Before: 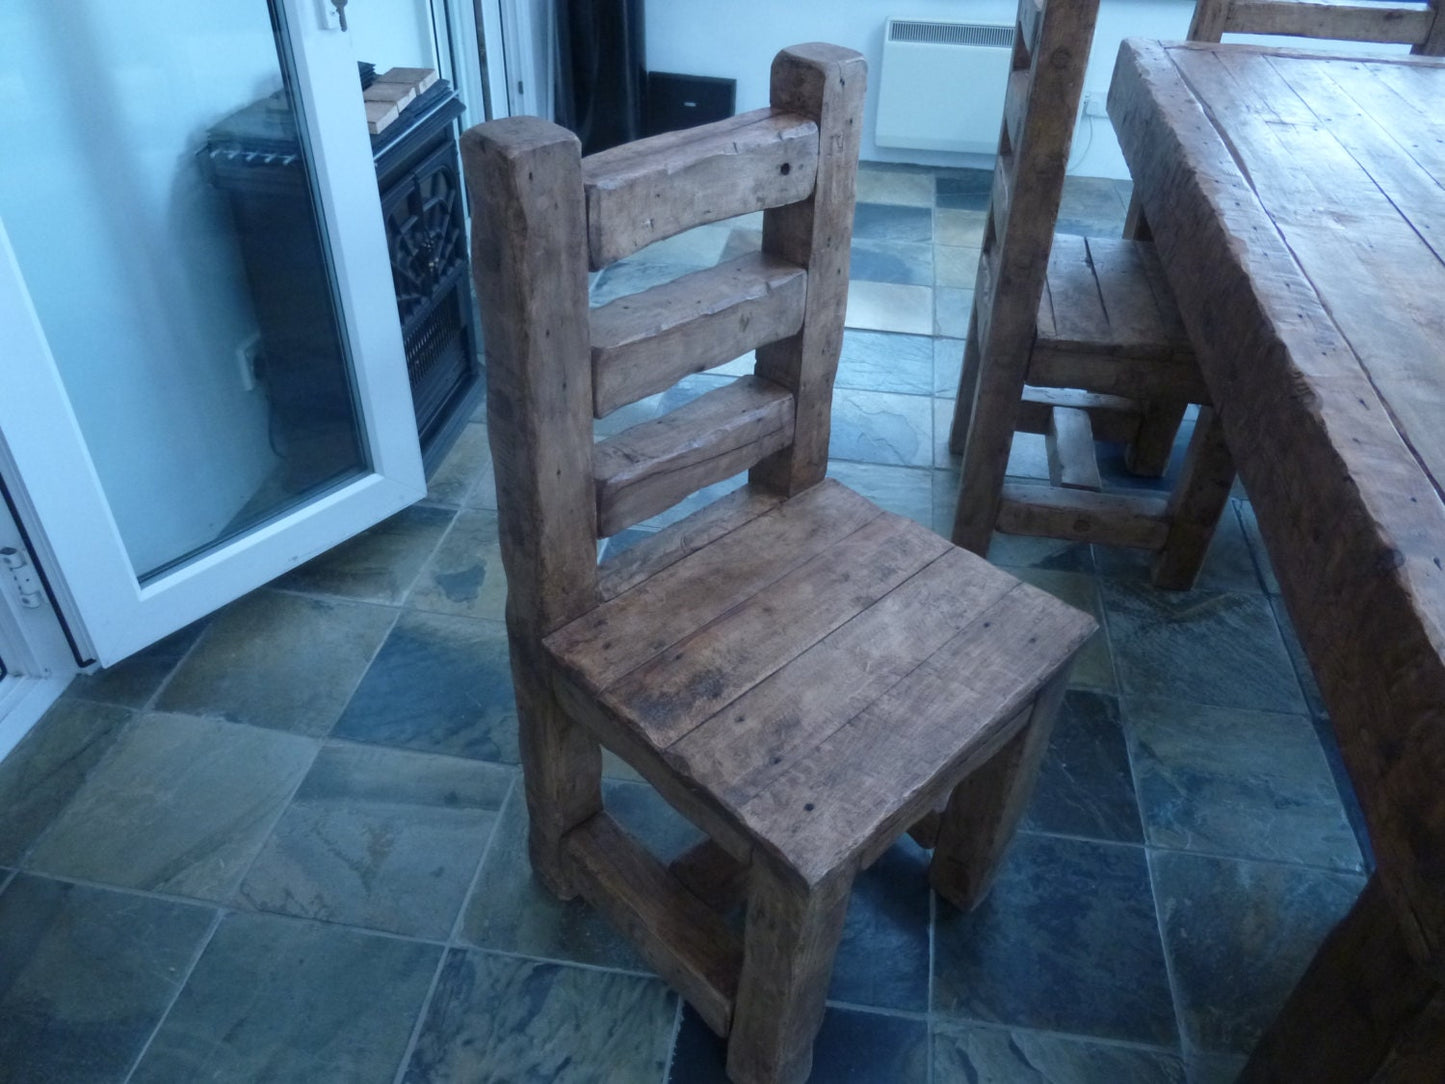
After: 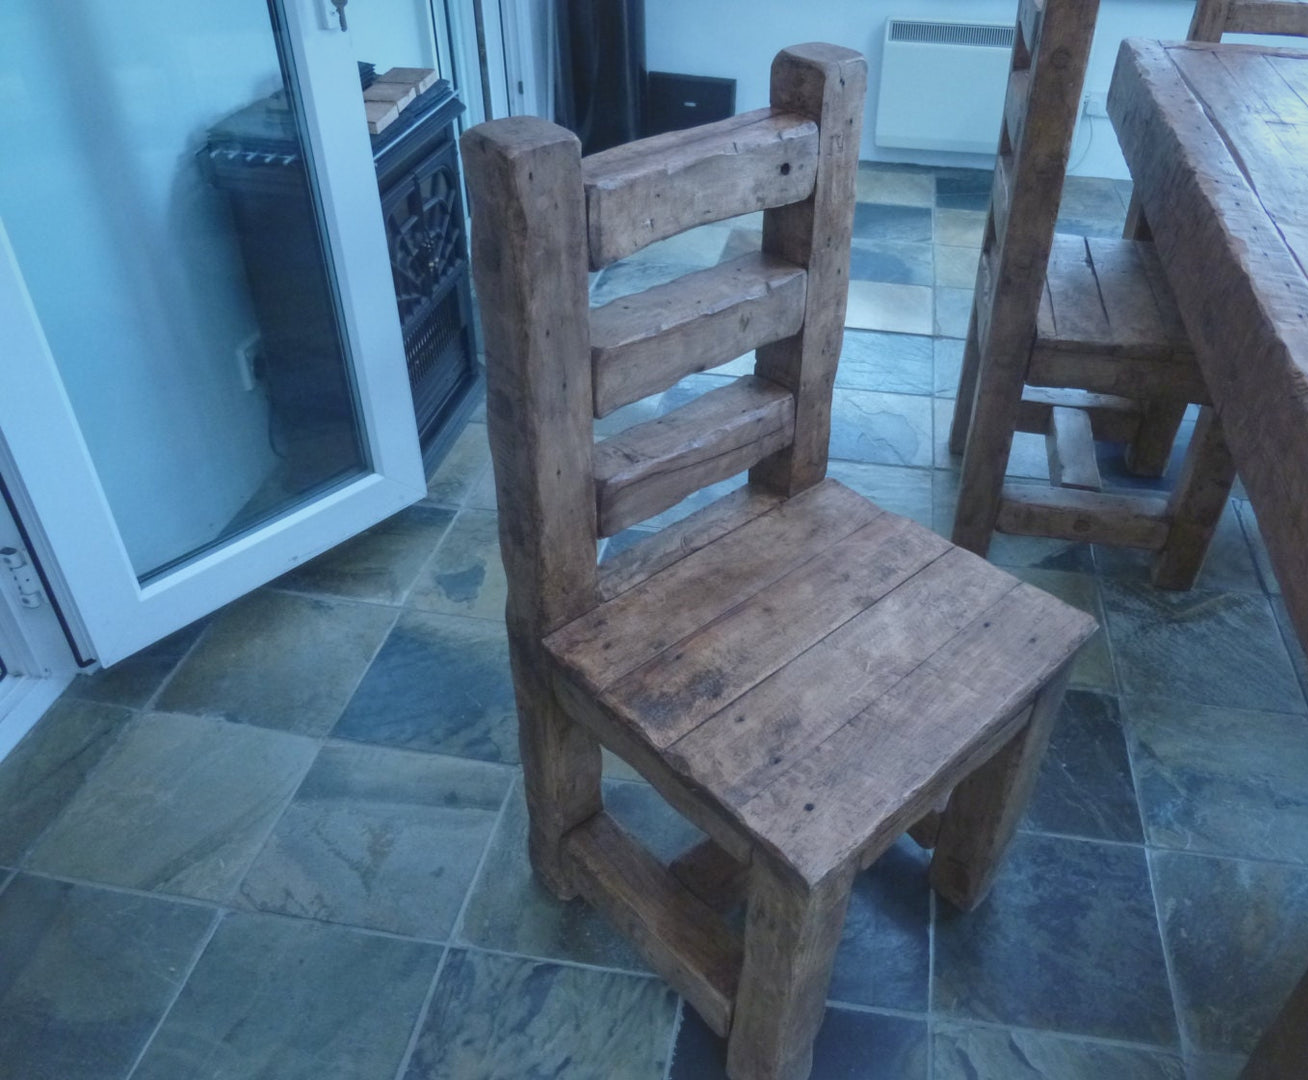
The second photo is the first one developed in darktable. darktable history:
crop: right 9.473%, bottom 0.027%
shadows and highlights: on, module defaults
contrast brightness saturation: contrast -0.293
local contrast: detail 150%
